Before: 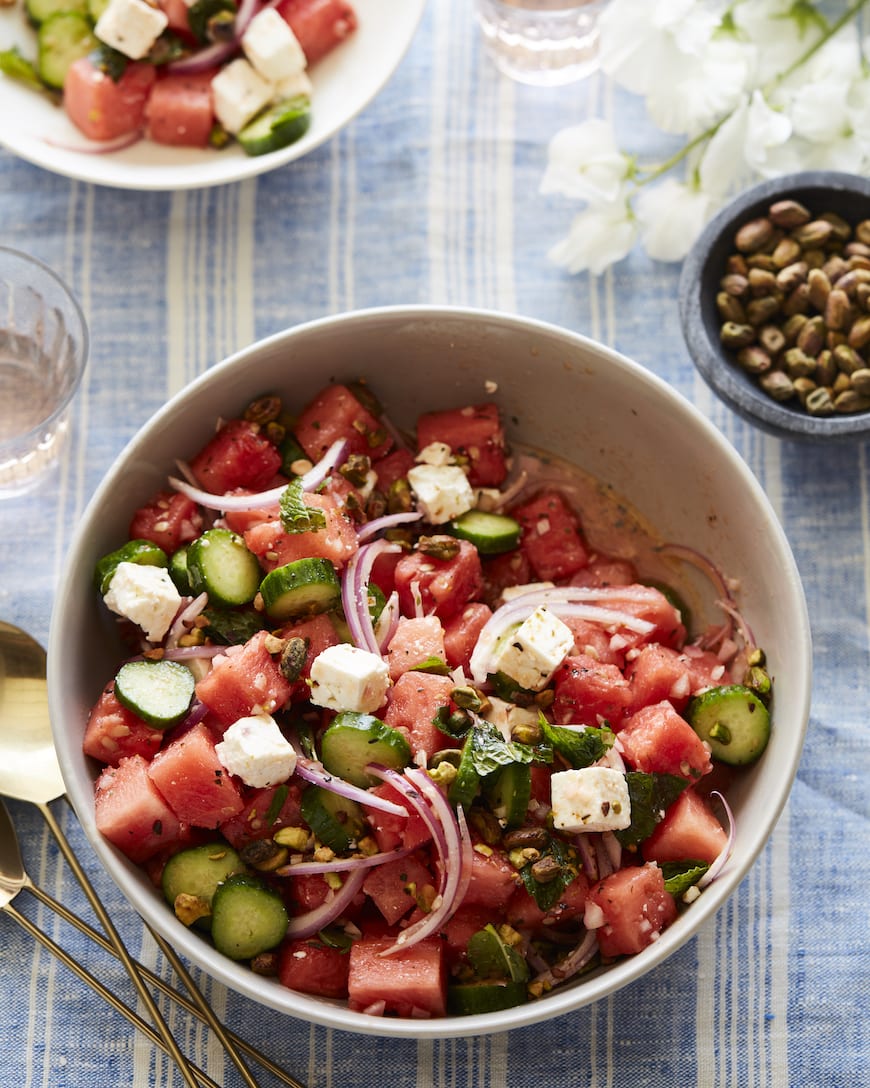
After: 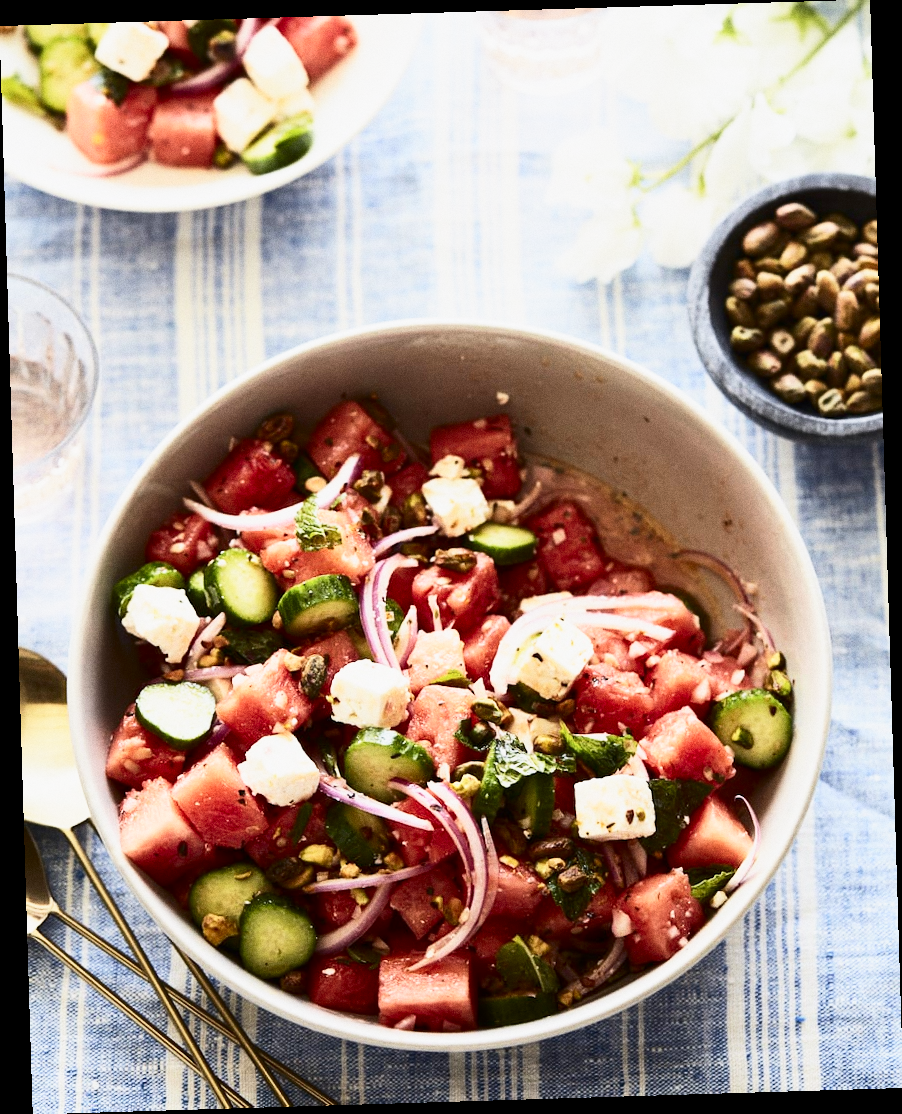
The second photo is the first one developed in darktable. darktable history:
base curve: curves: ch0 [(0, 0) (0.088, 0.125) (0.176, 0.251) (0.354, 0.501) (0.613, 0.749) (1, 0.877)], preserve colors none
tone equalizer: on, module defaults
contrast brightness saturation: contrast 0.28
rotate and perspective: rotation -1.75°, automatic cropping off
grain: coarseness 0.47 ISO
